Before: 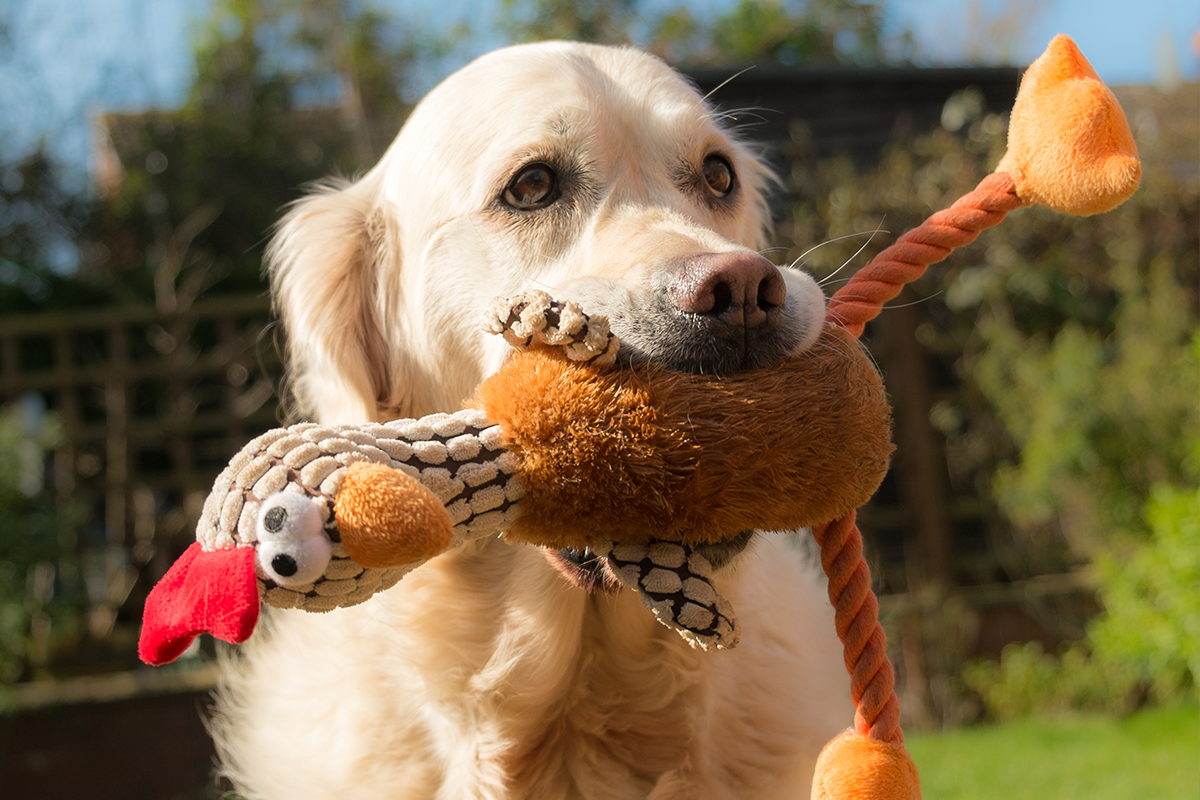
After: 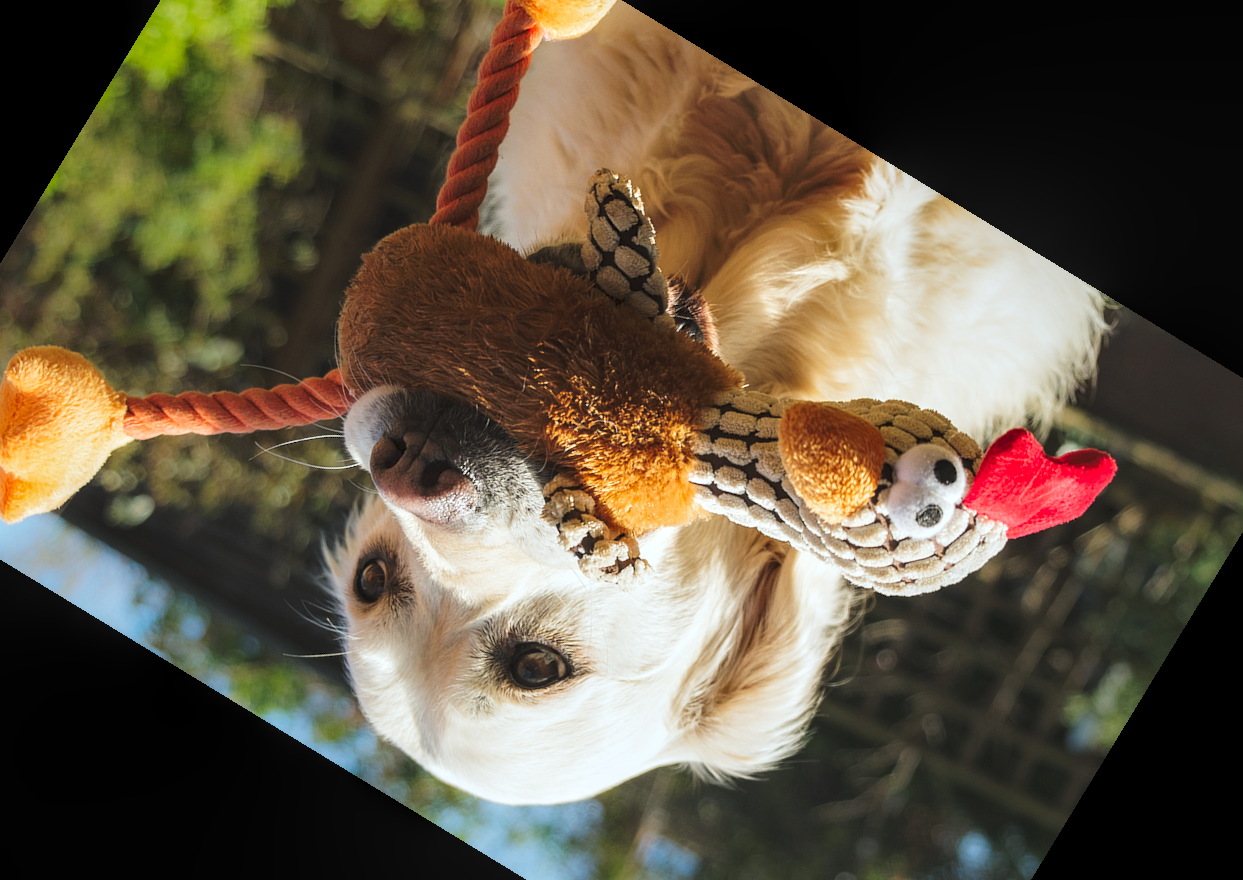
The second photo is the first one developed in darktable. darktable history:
white balance: red 0.925, blue 1.046
tone curve: curves: ch0 [(0, 0) (0.003, 0.077) (0.011, 0.089) (0.025, 0.105) (0.044, 0.122) (0.069, 0.134) (0.1, 0.151) (0.136, 0.171) (0.177, 0.198) (0.224, 0.23) (0.277, 0.273) (0.335, 0.343) (0.399, 0.422) (0.468, 0.508) (0.543, 0.601) (0.623, 0.695) (0.709, 0.782) (0.801, 0.866) (0.898, 0.934) (1, 1)], preserve colors none
local contrast: detail 130%
tone equalizer: on, module defaults
crop and rotate: angle 148.68°, left 9.111%, top 15.603%, right 4.588%, bottom 17.041%
